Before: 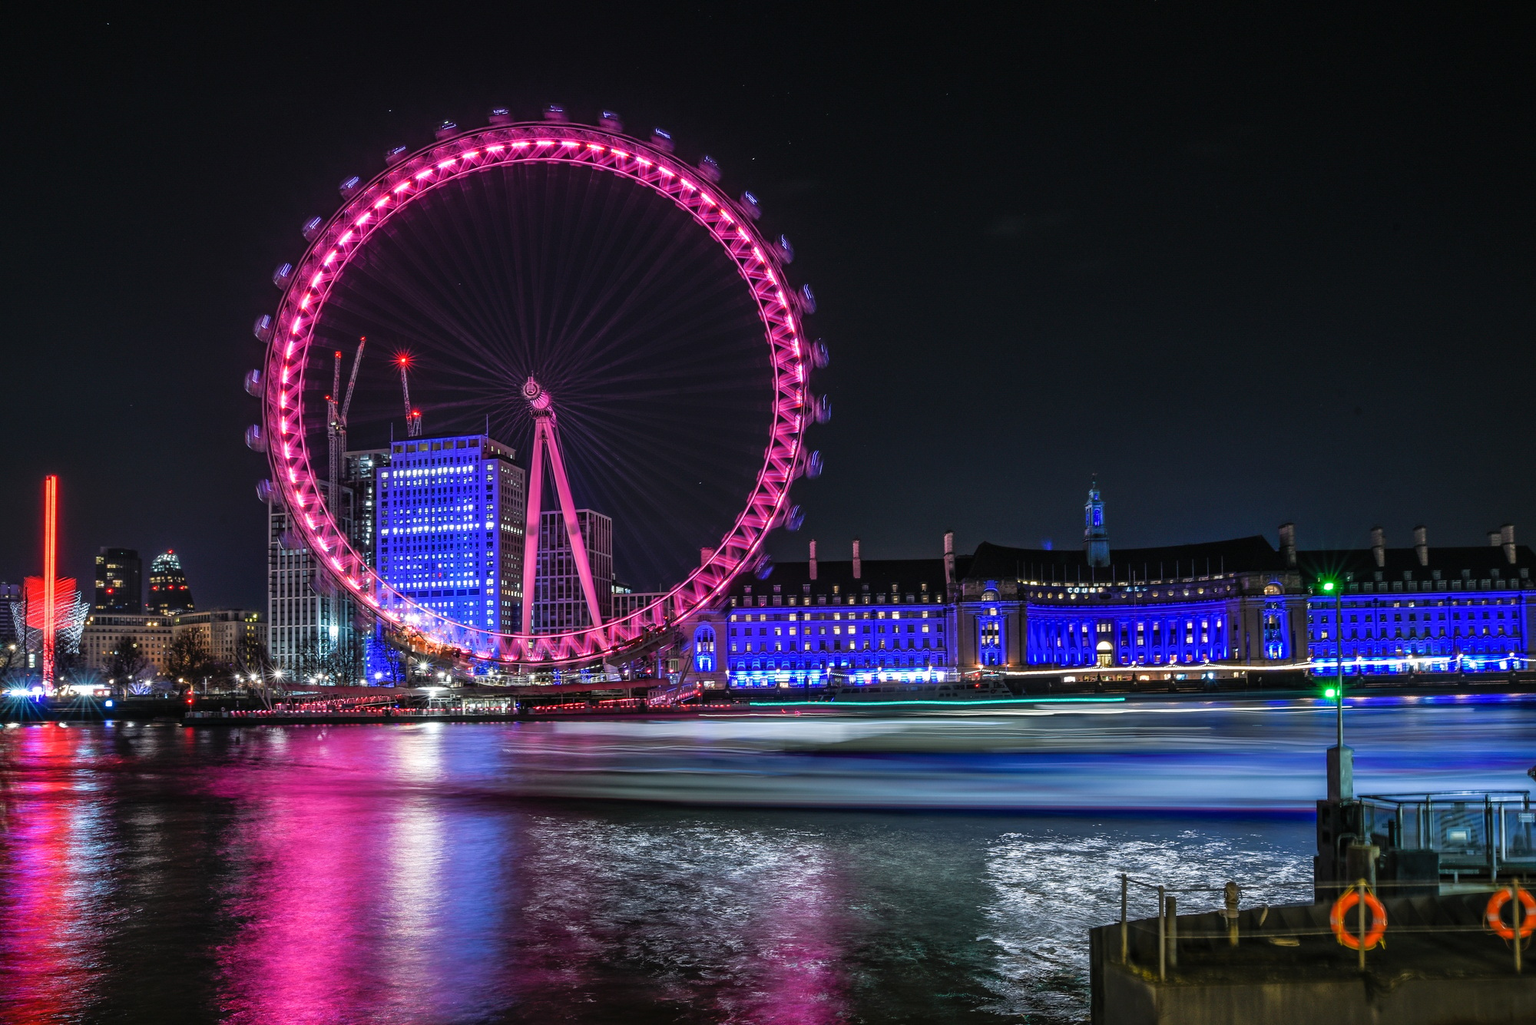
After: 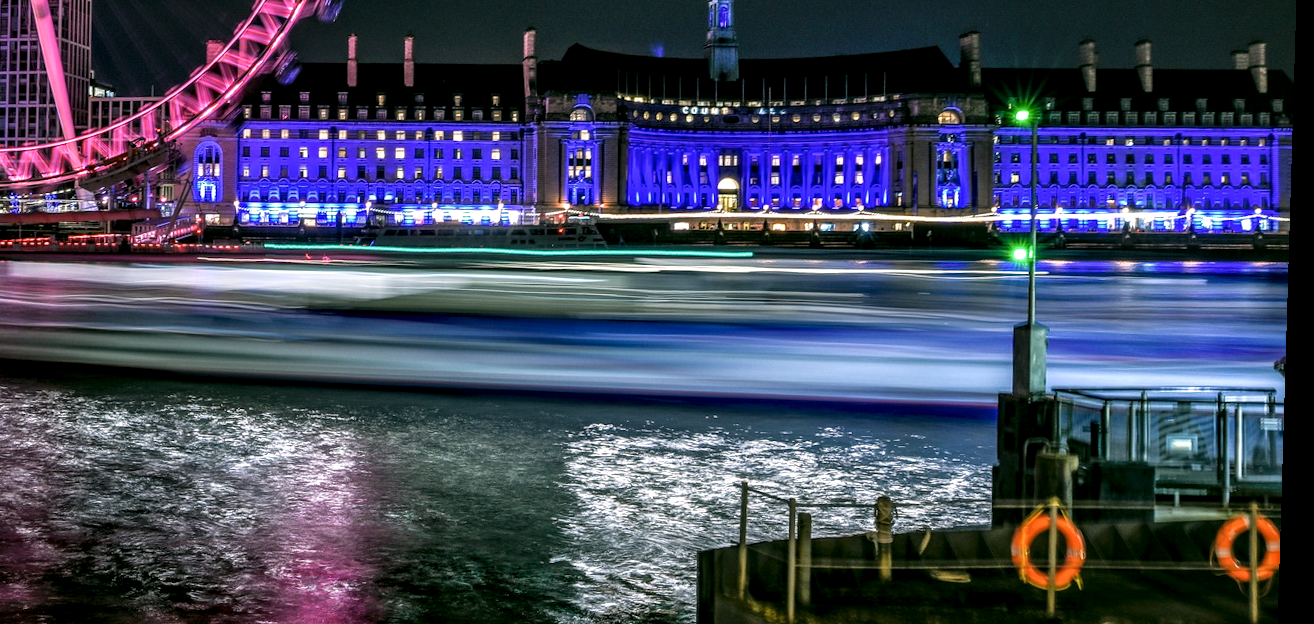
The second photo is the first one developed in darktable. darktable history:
local contrast: highlights 60%, shadows 60%, detail 160%
crop and rotate: left 35.509%, top 50.238%, bottom 4.934%
exposure: exposure 0.081 EV, compensate highlight preservation false
rotate and perspective: rotation 1.72°, automatic cropping off
color correction: highlights a* 4.02, highlights b* 4.98, shadows a* -7.55, shadows b* 4.98
